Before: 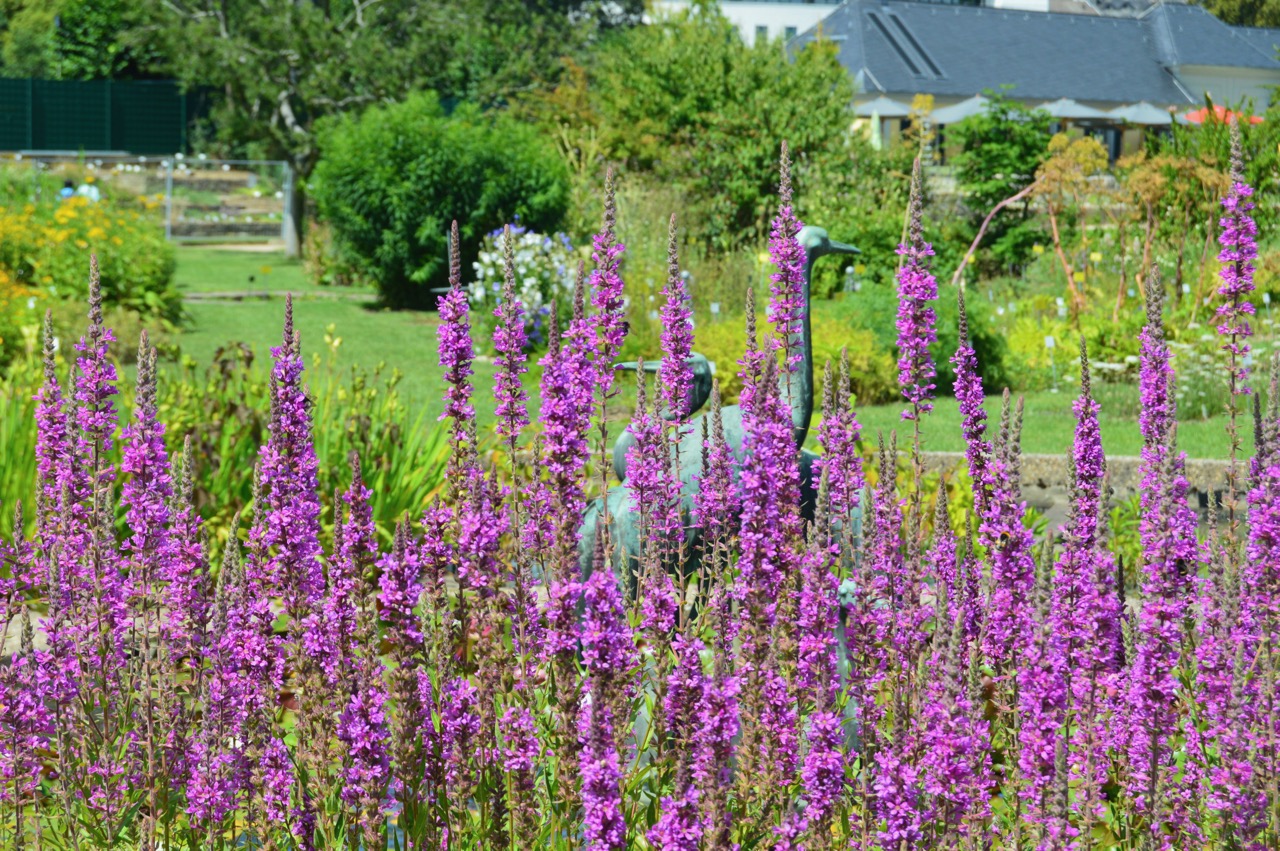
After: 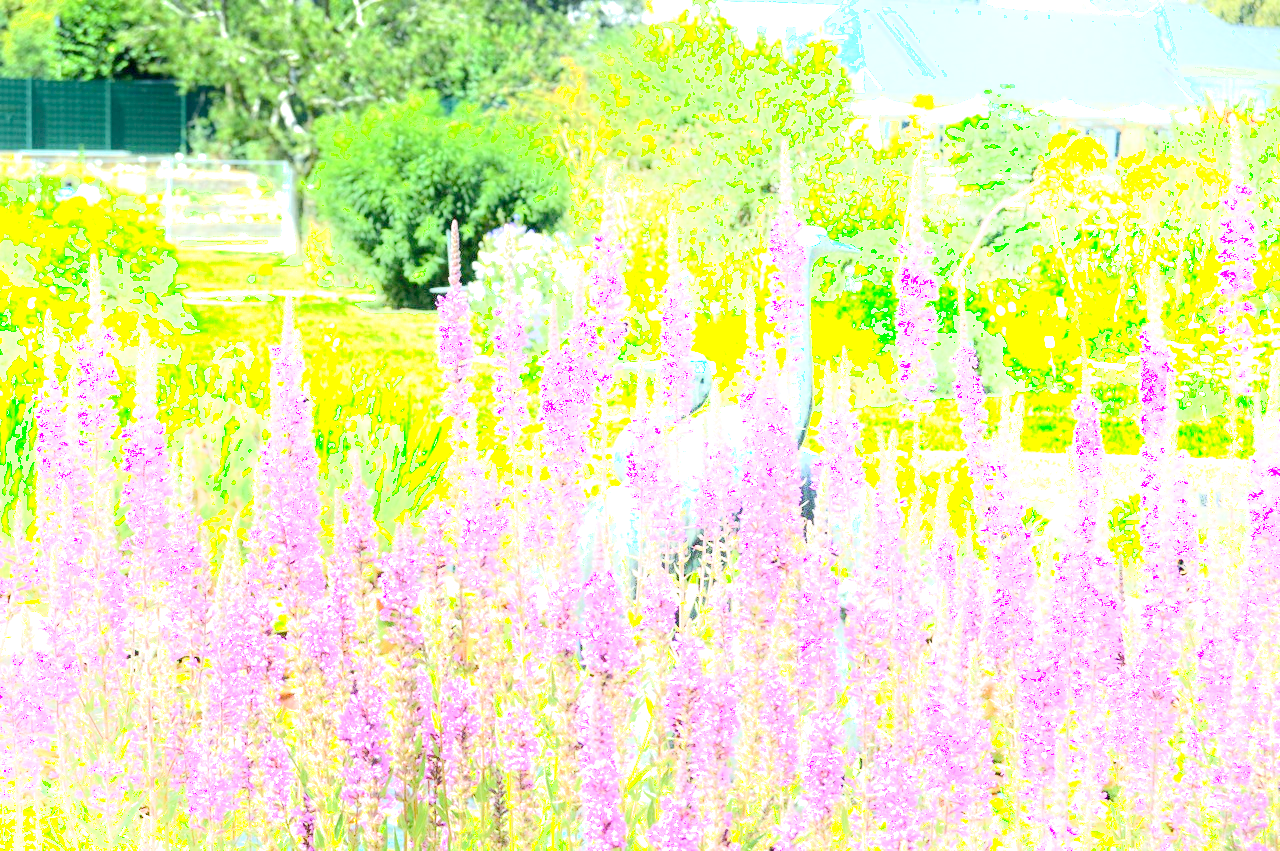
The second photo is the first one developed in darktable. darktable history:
exposure: black level correction 0, exposure 1.975 EV, compensate exposure bias true, compensate highlight preservation false
shadows and highlights: highlights 70.7, soften with gaussian
